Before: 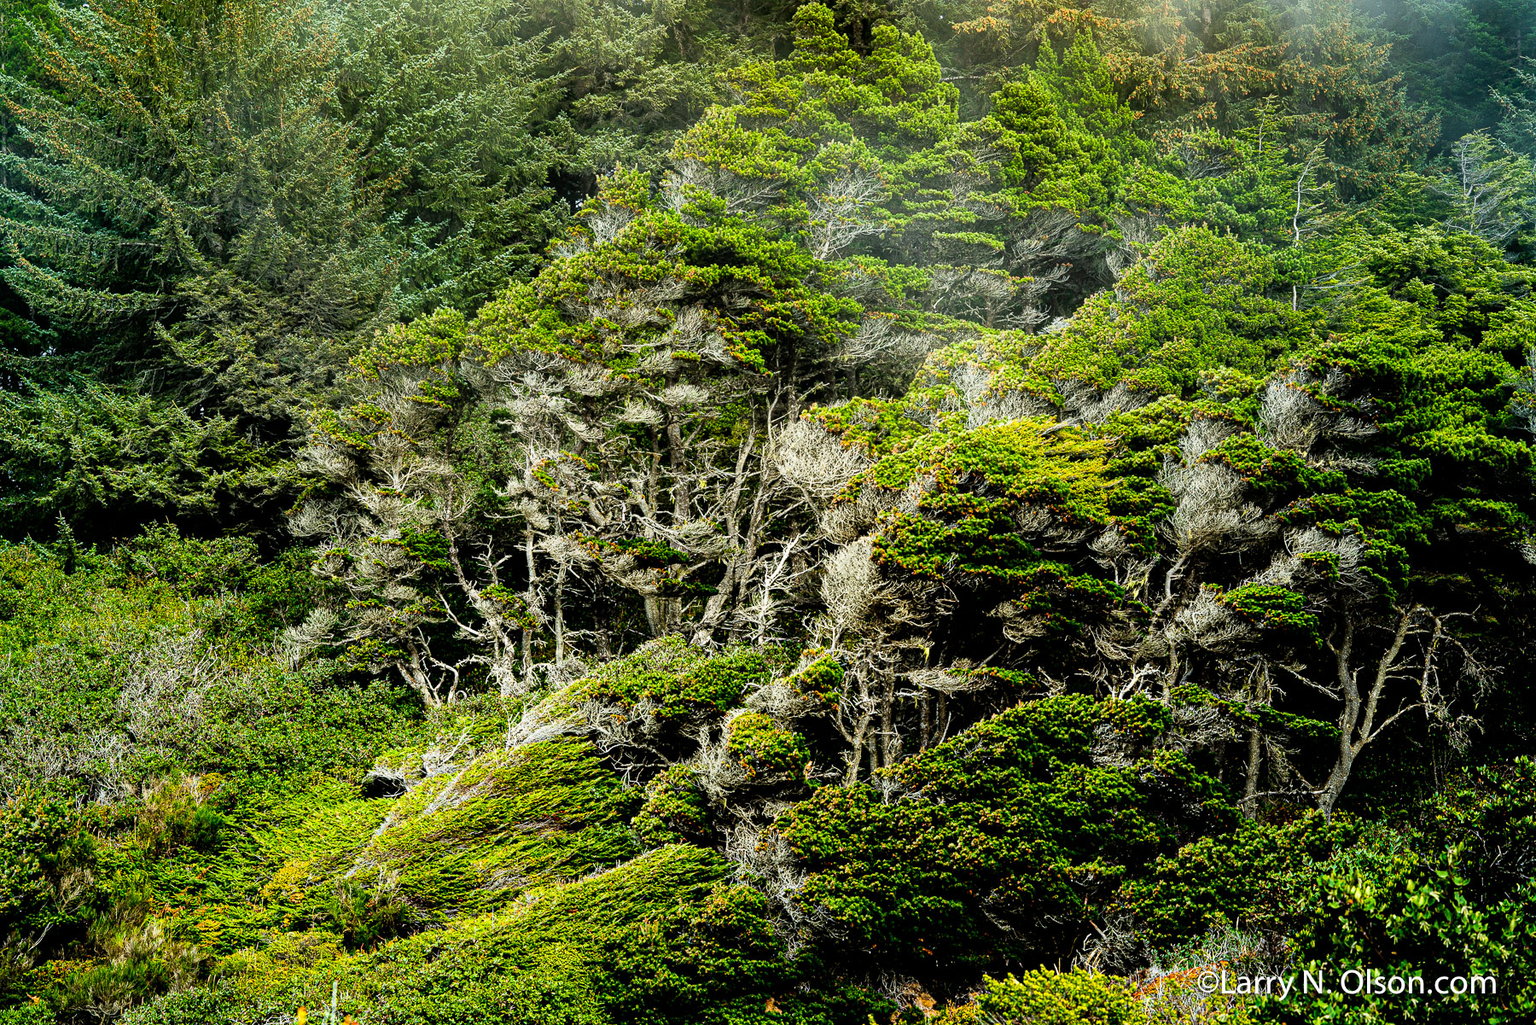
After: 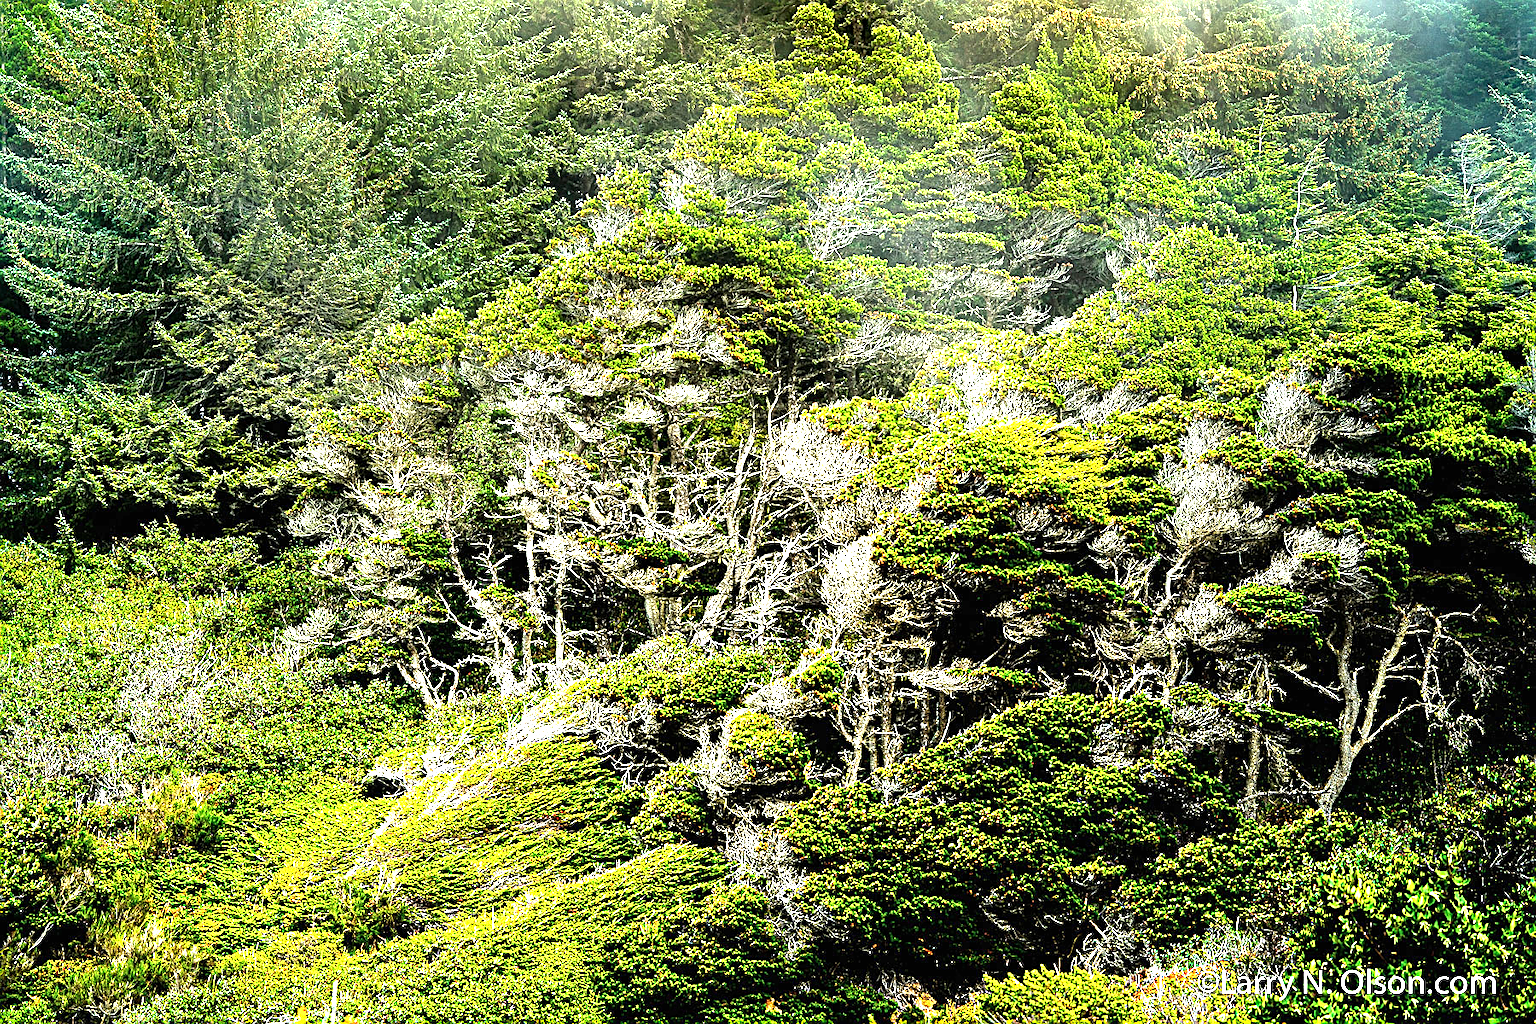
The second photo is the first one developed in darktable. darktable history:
exposure: black level correction 0, exposure 1.487 EV, compensate exposure bias true, compensate highlight preservation false
sharpen: on, module defaults
